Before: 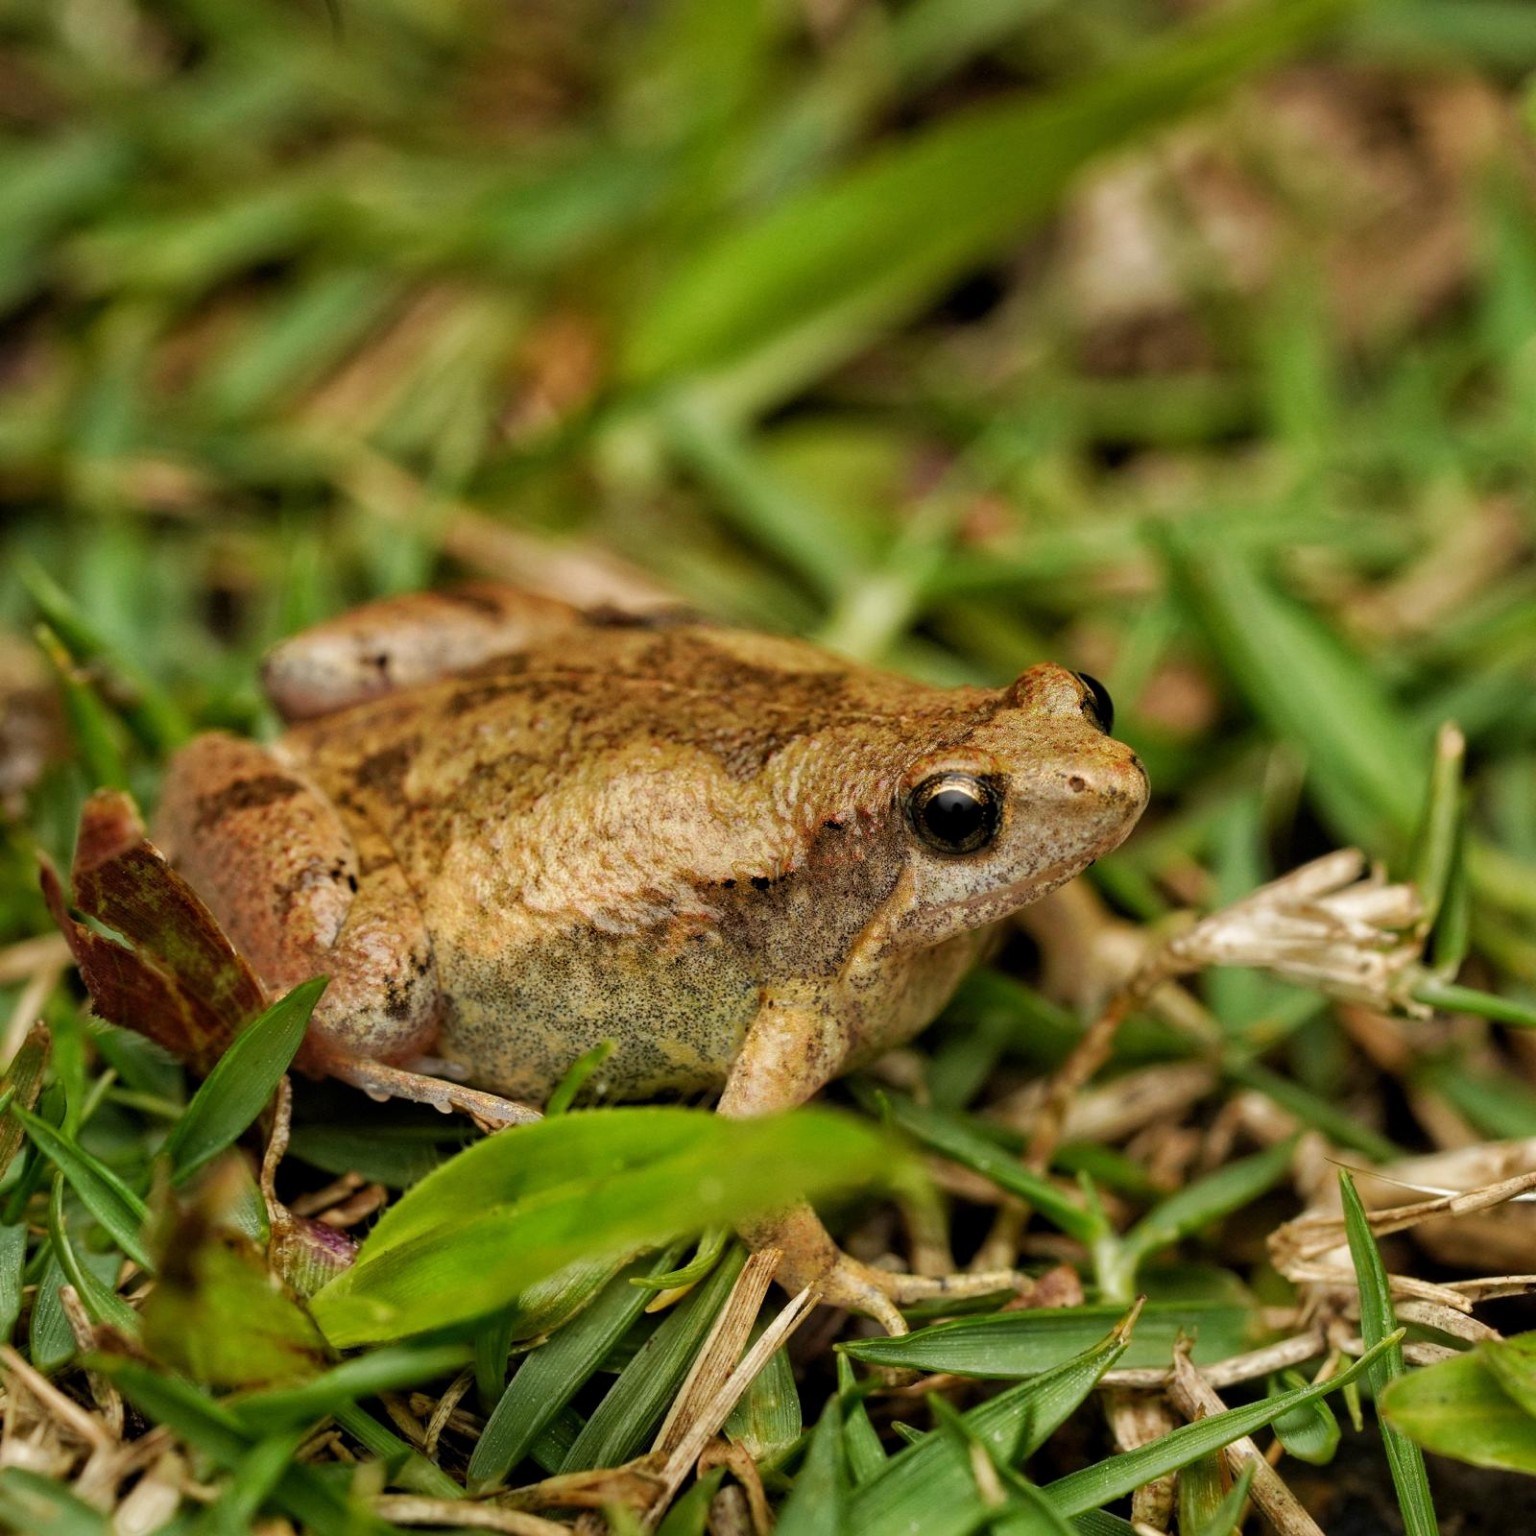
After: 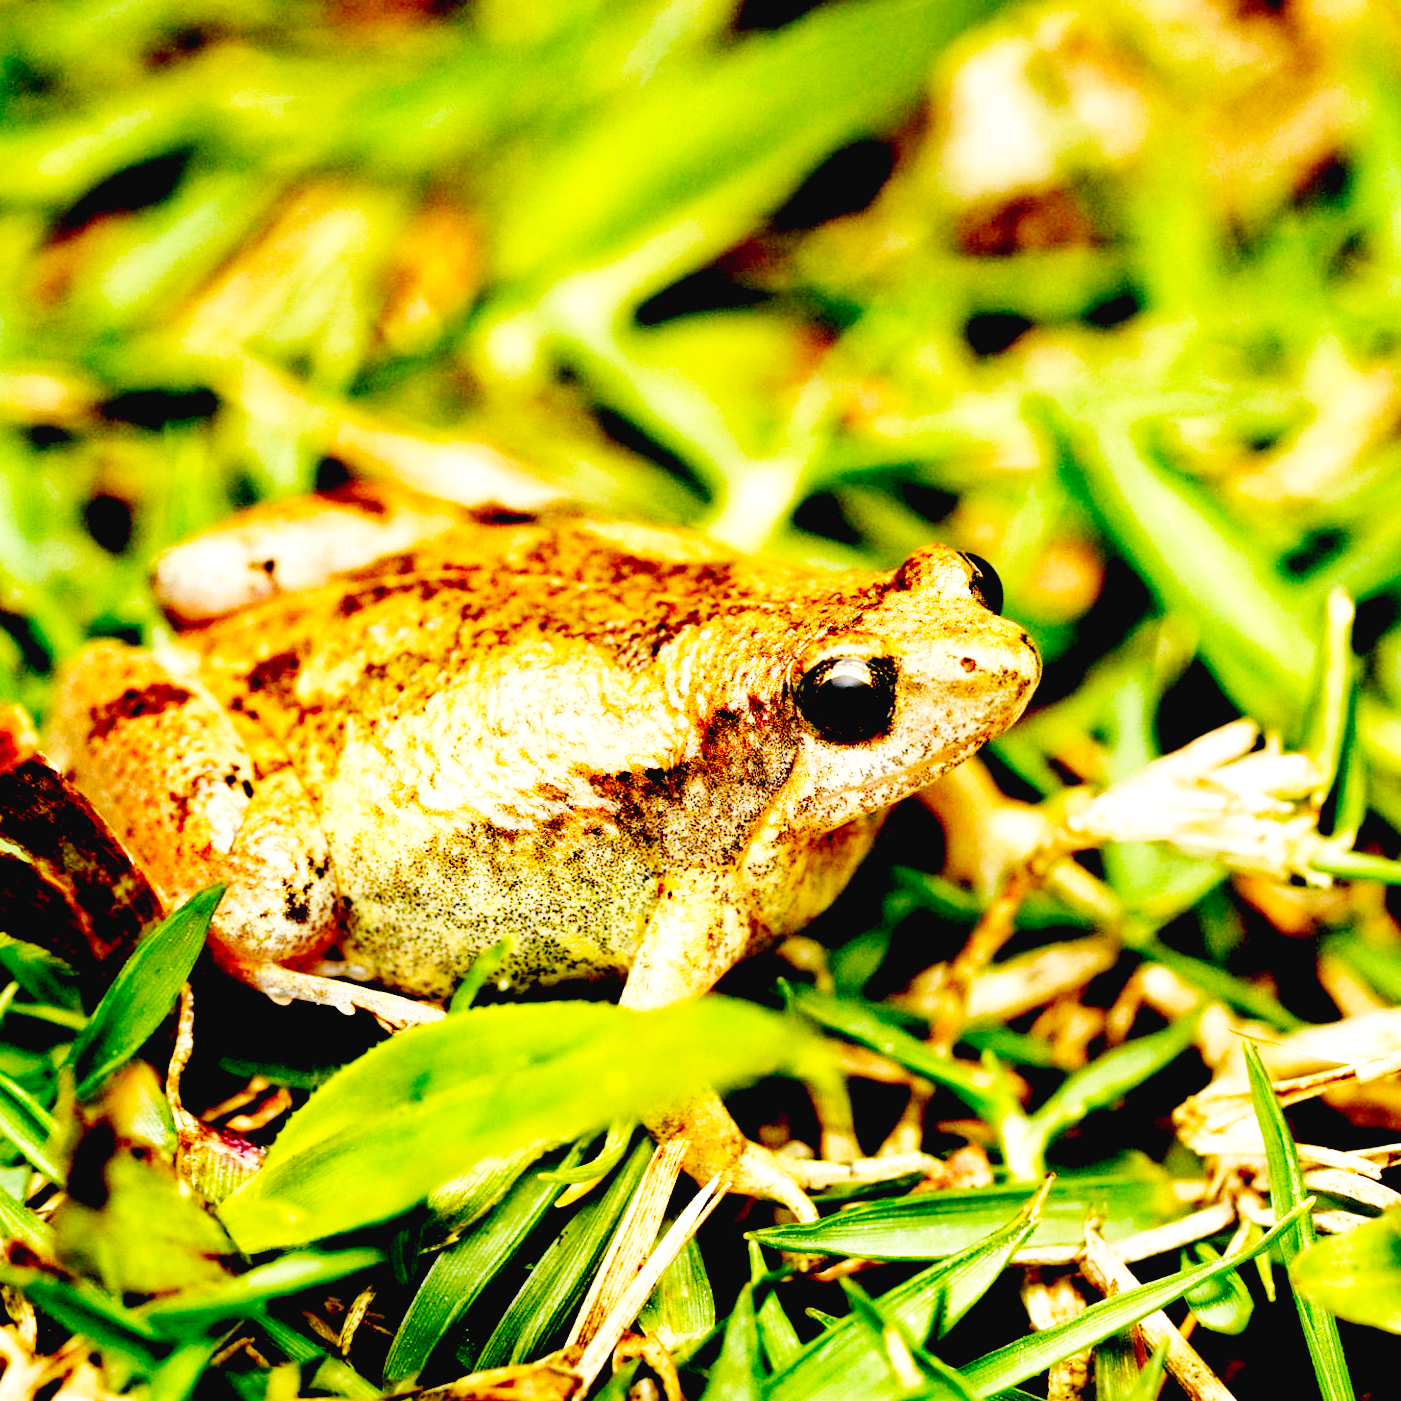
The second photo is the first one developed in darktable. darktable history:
exposure: black level correction 0.035, exposure 0.9 EV, compensate highlight preservation false
crop and rotate: angle 1.96°, left 5.673%, top 5.673%
base curve: curves: ch0 [(0, 0.003) (0.001, 0.002) (0.006, 0.004) (0.02, 0.022) (0.048, 0.086) (0.094, 0.234) (0.162, 0.431) (0.258, 0.629) (0.385, 0.8) (0.548, 0.918) (0.751, 0.988) (1, 1)], preserve colors none
